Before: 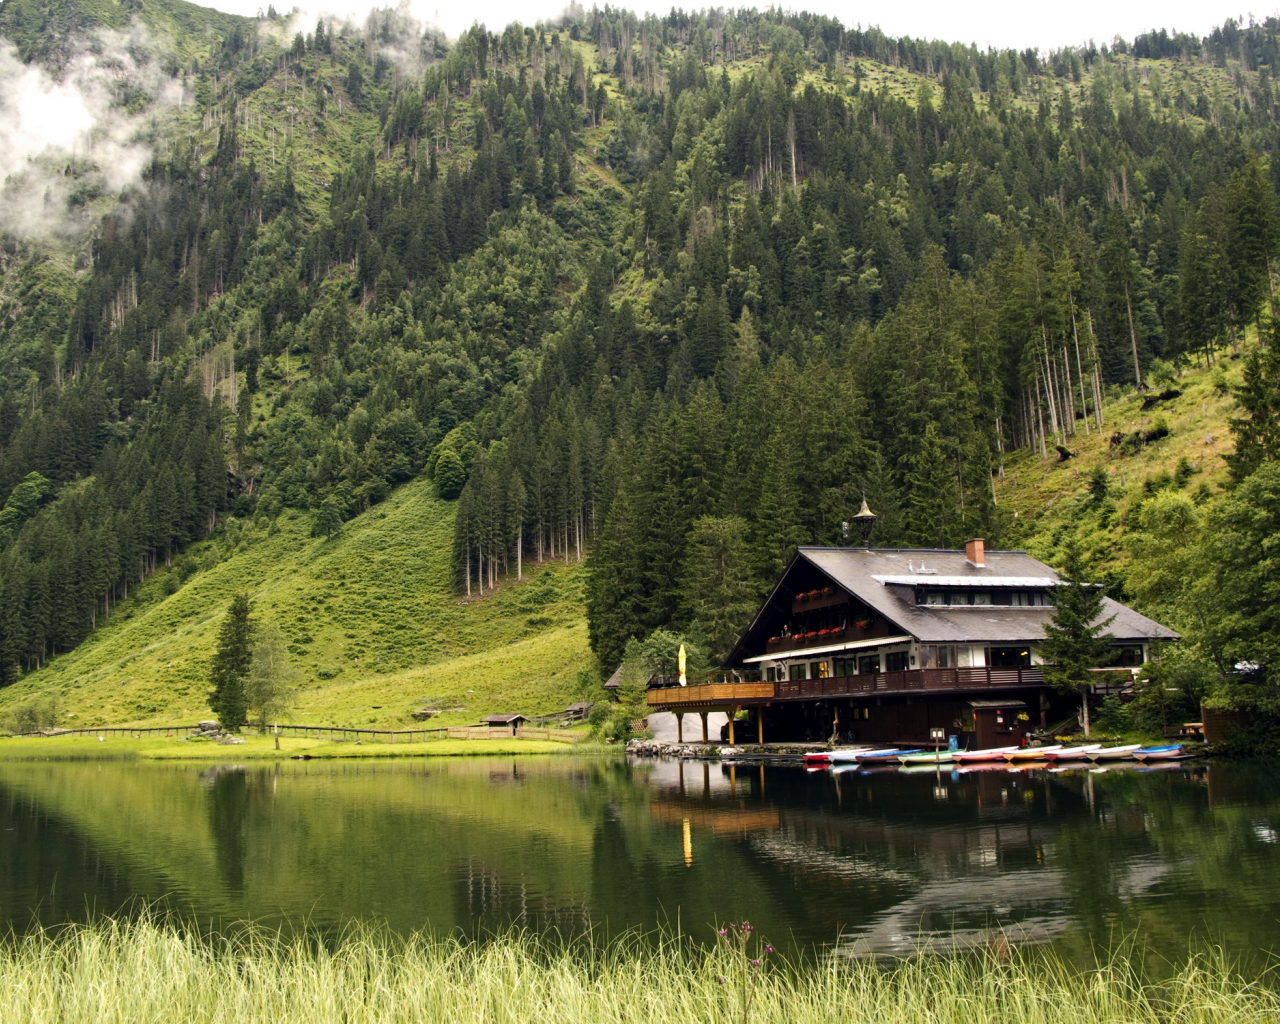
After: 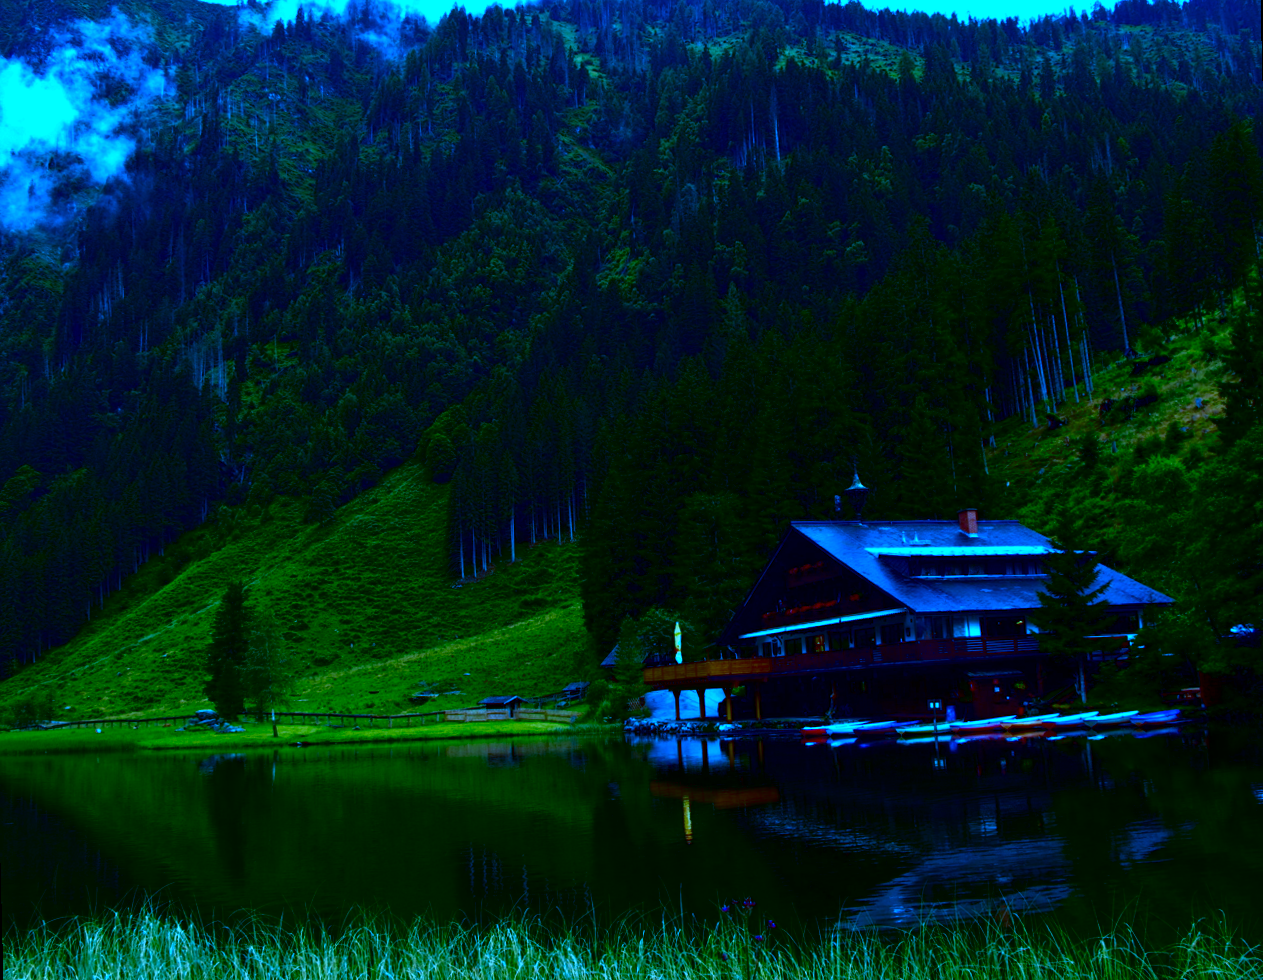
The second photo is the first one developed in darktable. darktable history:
tone equalizer: -8 EV -1.84 EV, -7 EV -1.16 EV, -6 EV -1.62 EV, smoothing diameter 25%, edges refinement/feathering 10, preserve details guided filter
contrast brightness saturation: brightness -1, saturation 1
white balance: red 0.766, blue 1.537
rotate and perspective: rotation -1.42°, crop left 0.016, crop right 0.984, crop top 0.035, crop bottom 0.965
